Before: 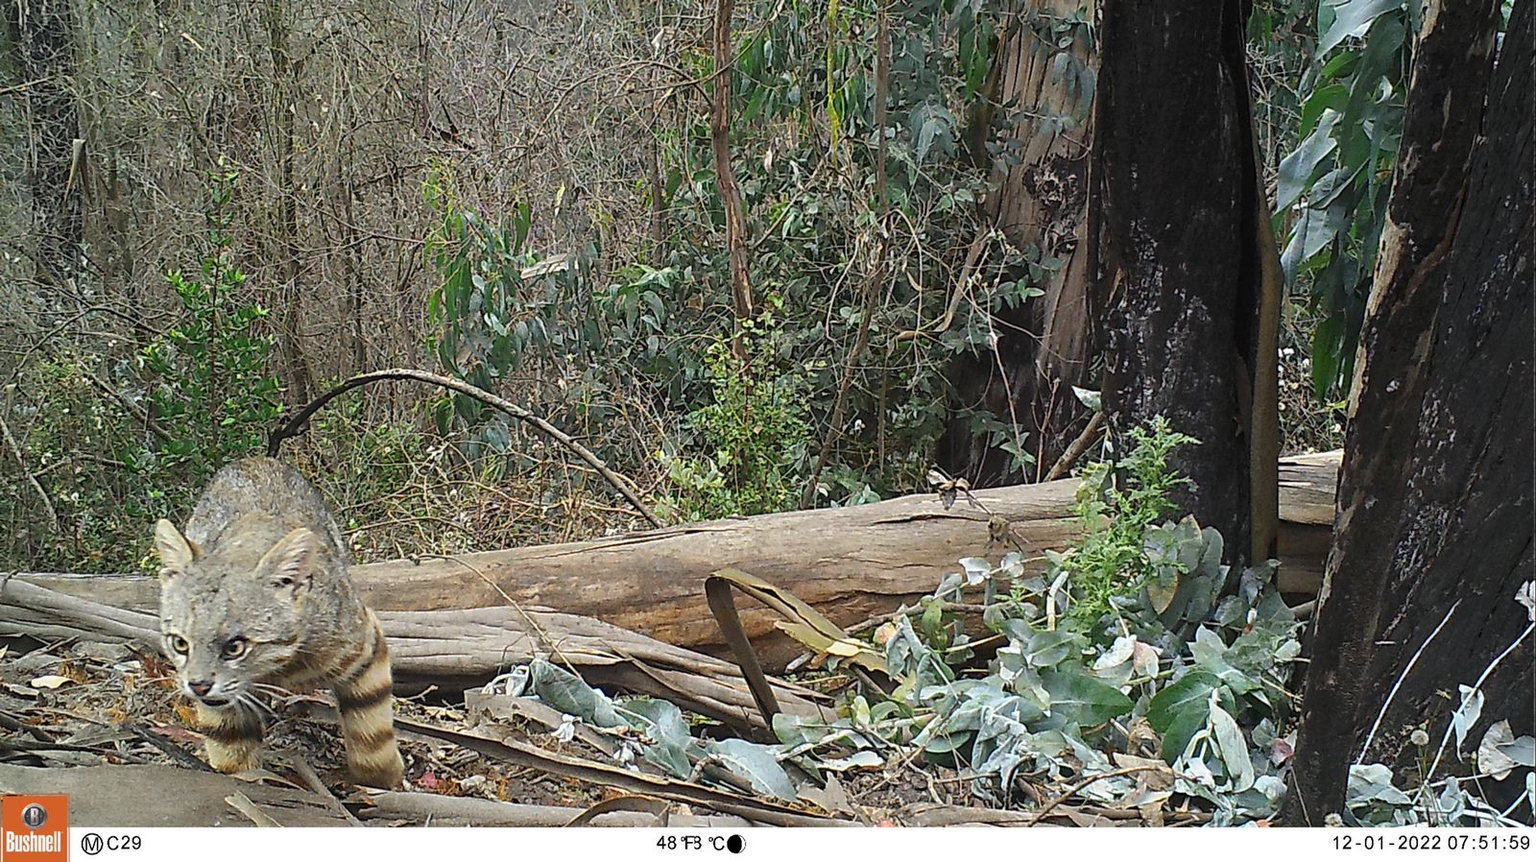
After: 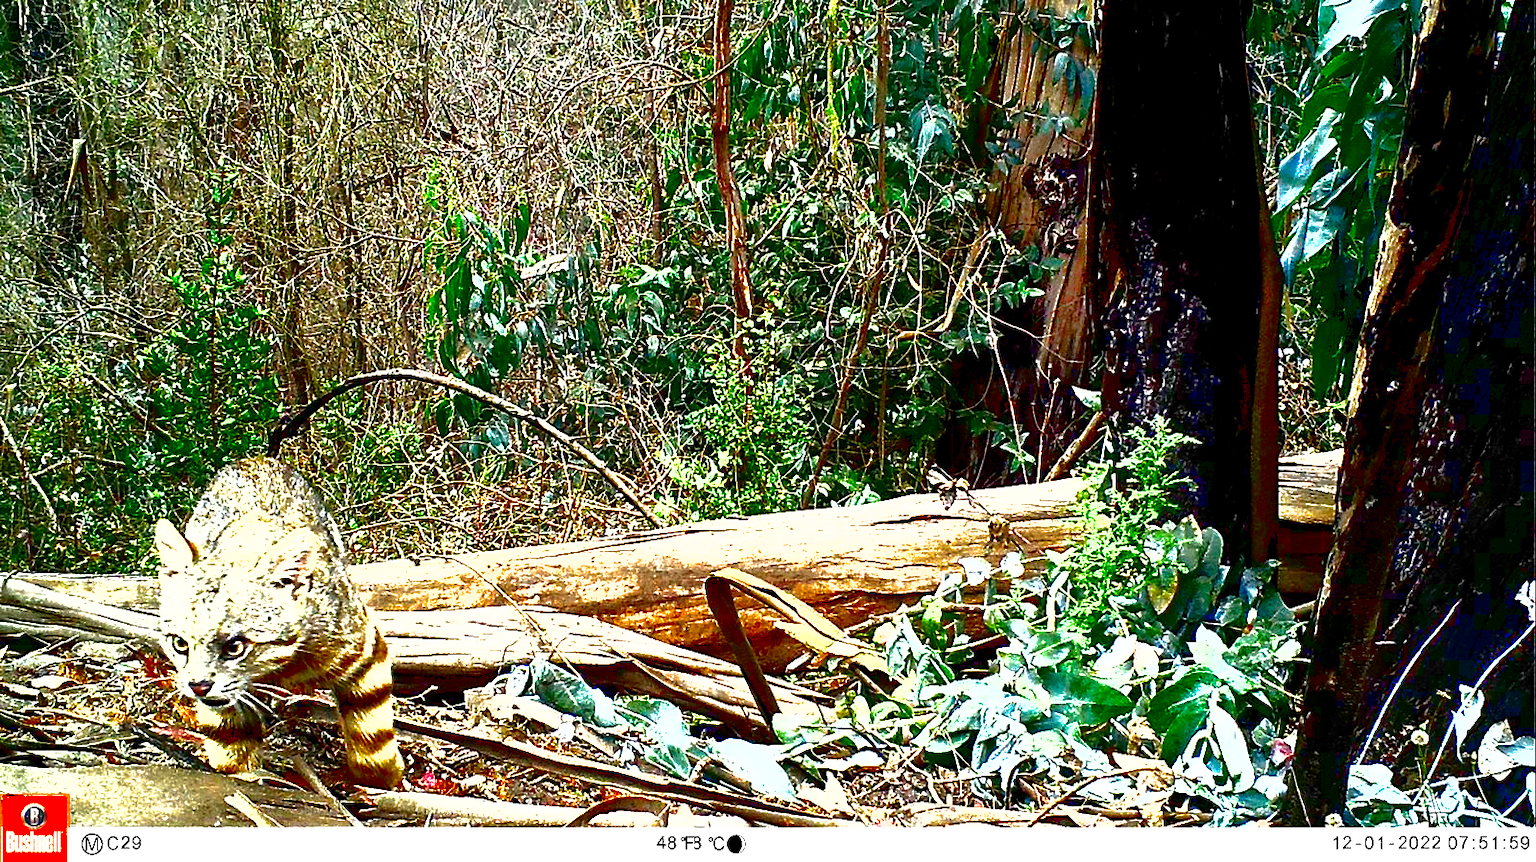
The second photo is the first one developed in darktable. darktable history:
shadows and highlights: on, module defaults
exposure: black level correction 0.016, exposure 1.774 EV, compensate highlight preservation false
contrast brightness saturation: brightness -1, saturation 1
